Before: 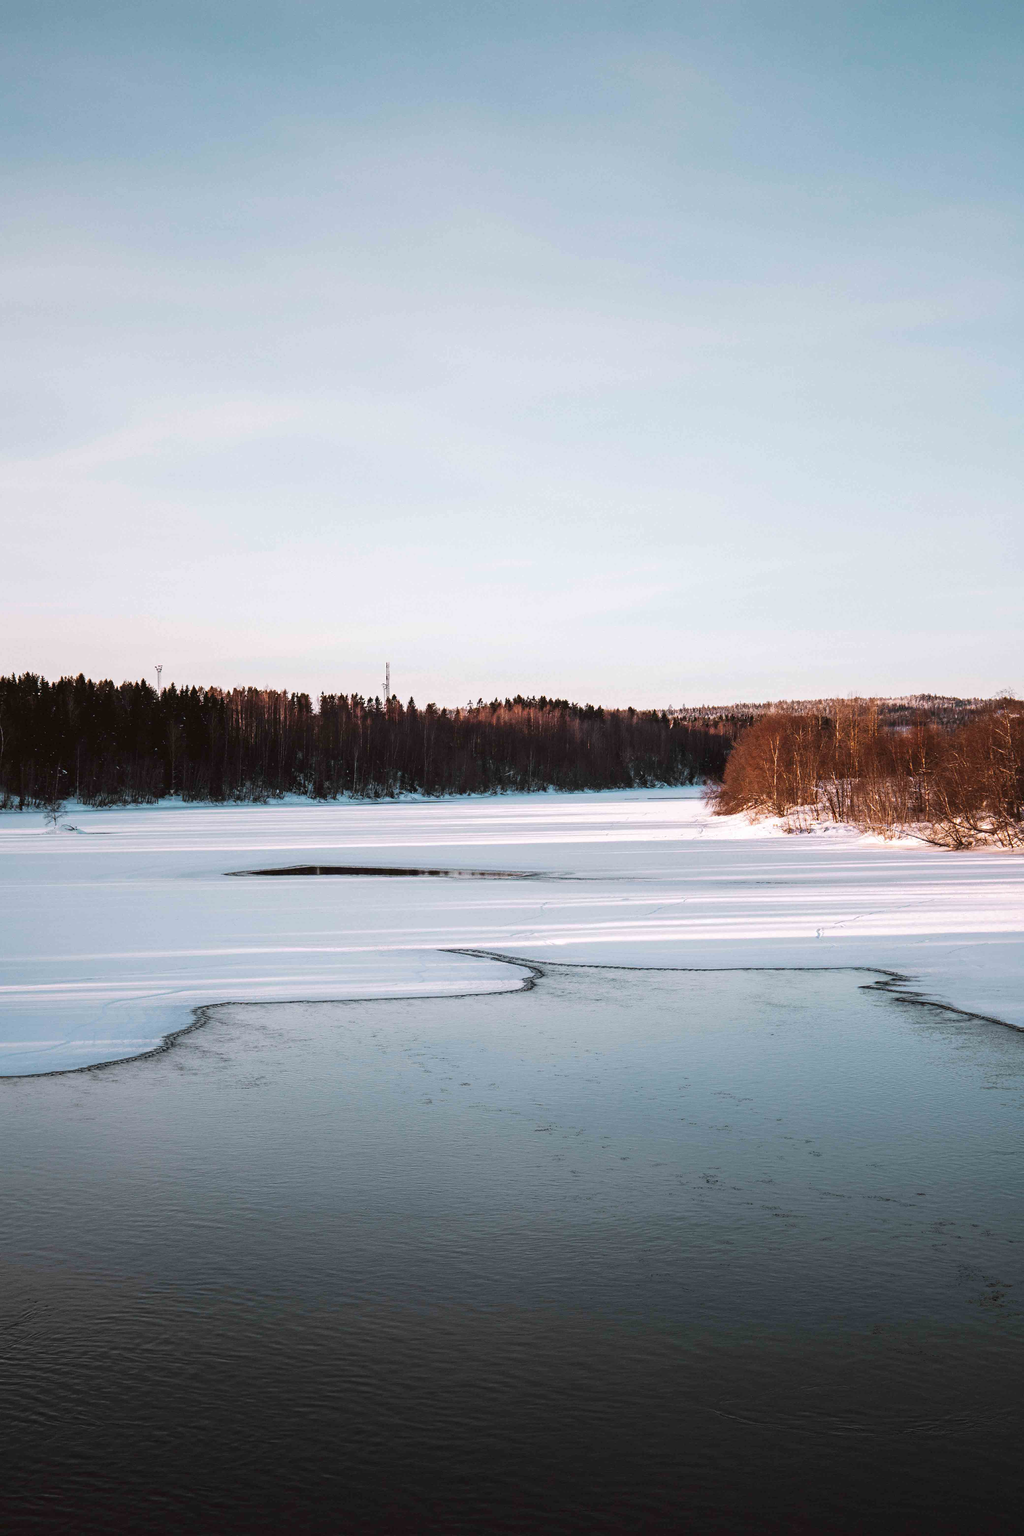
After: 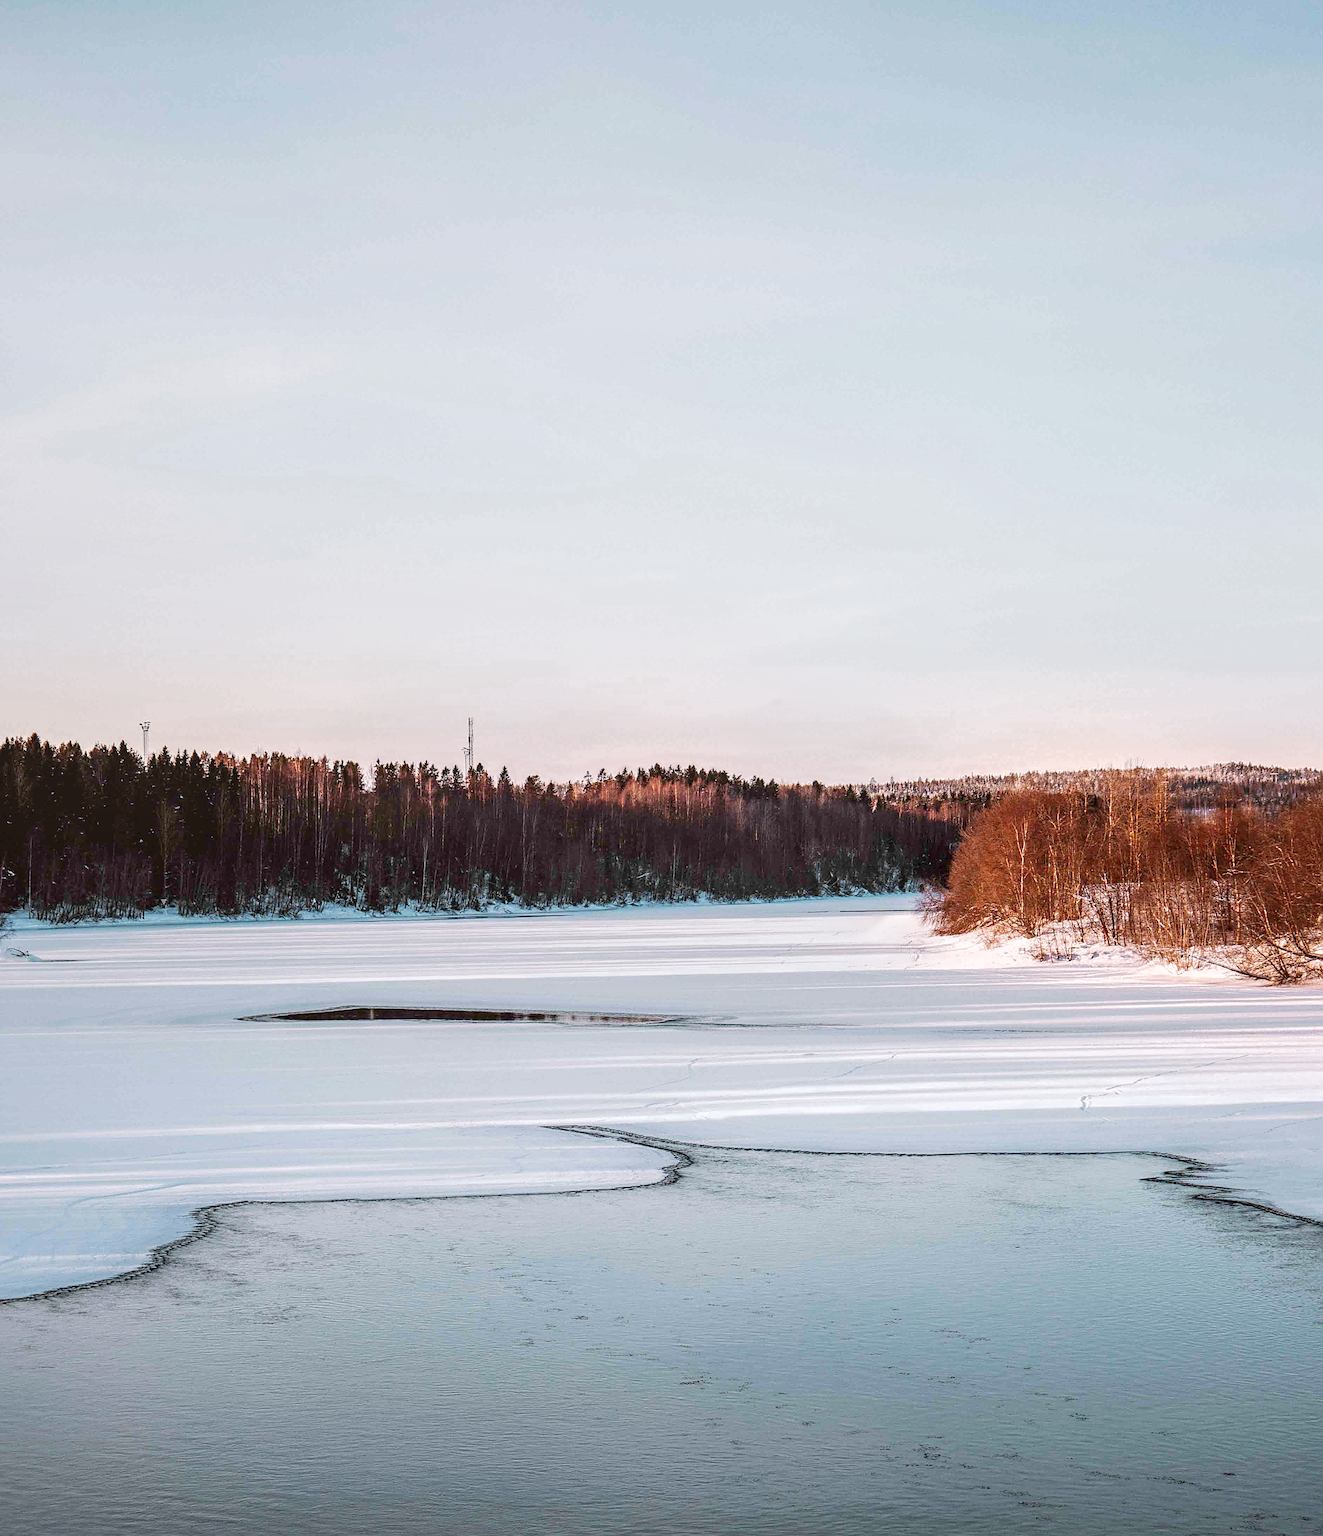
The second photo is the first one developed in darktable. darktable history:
crop: left 5.596%, top 10.314%, right 3.534%, bottom 19.395%
filmic rgb: black relative exposure -16 EV, threshold -0.33 EV, transition 3.19 EV, structure ↔ texture 100%, target black luminance 0%, hardness 7.57, latitude 72.96%, contrast 0.908, highlights saturation mix 10%, shadows ↔ highlights balance -0.38%, add noise in highlights 0, preserve chrominance no, color science v4 (2020), iterations of high-quality reconstruction 10, enable highlight reconstruction true
local contrast: on, module defaults
sharpen: radius 2.543, amount 0.636
exposure: black level correction 0.001, exposure 0.5 EV, compensate exposure bias true, compensate highlight preservation false
